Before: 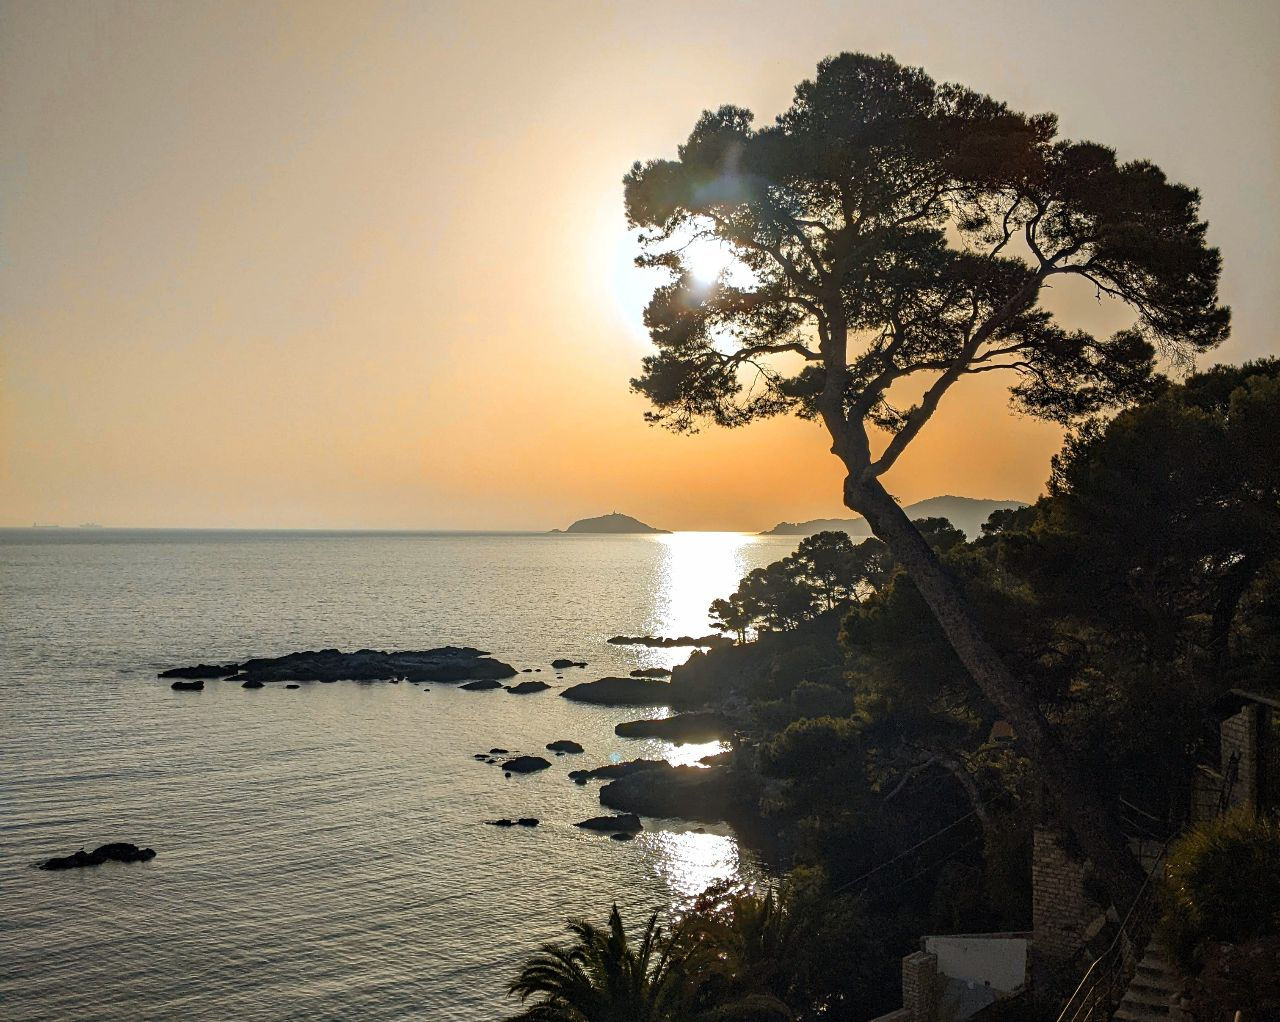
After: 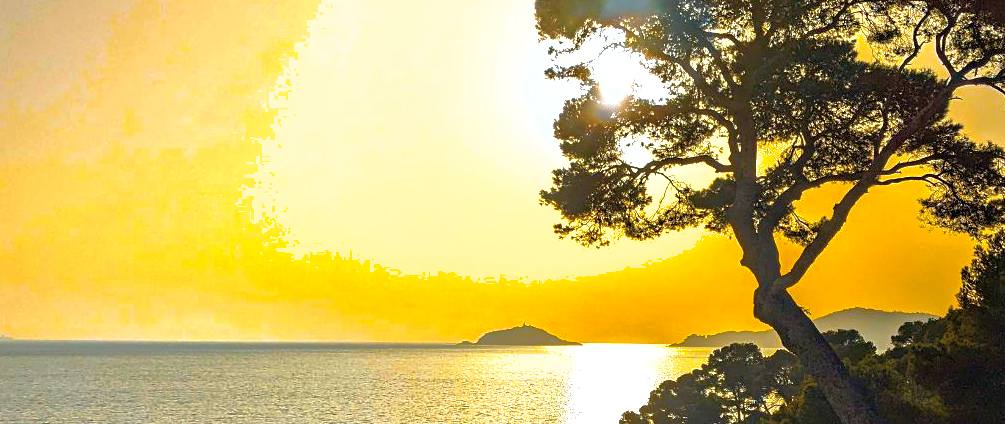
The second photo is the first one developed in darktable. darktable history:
color balance rgb: linear chroma grading › global chroma 20%, perceptual saturation grading › global saturation 65%, perceptual saturation grading › highlights 50%, perceptual saturation grading › shadows 30%, perceptual brilliance grading › global brilliance 12%, perceptual brilliance grading › highlights 15%, global vibrance 20%
crop: left 7.036%, top 18.398%, right 14.379%, bottom 40.043%
shadows and highlights: on, module defaults
contrast brightness saturation: contrast 0.1, saturation -0.36
